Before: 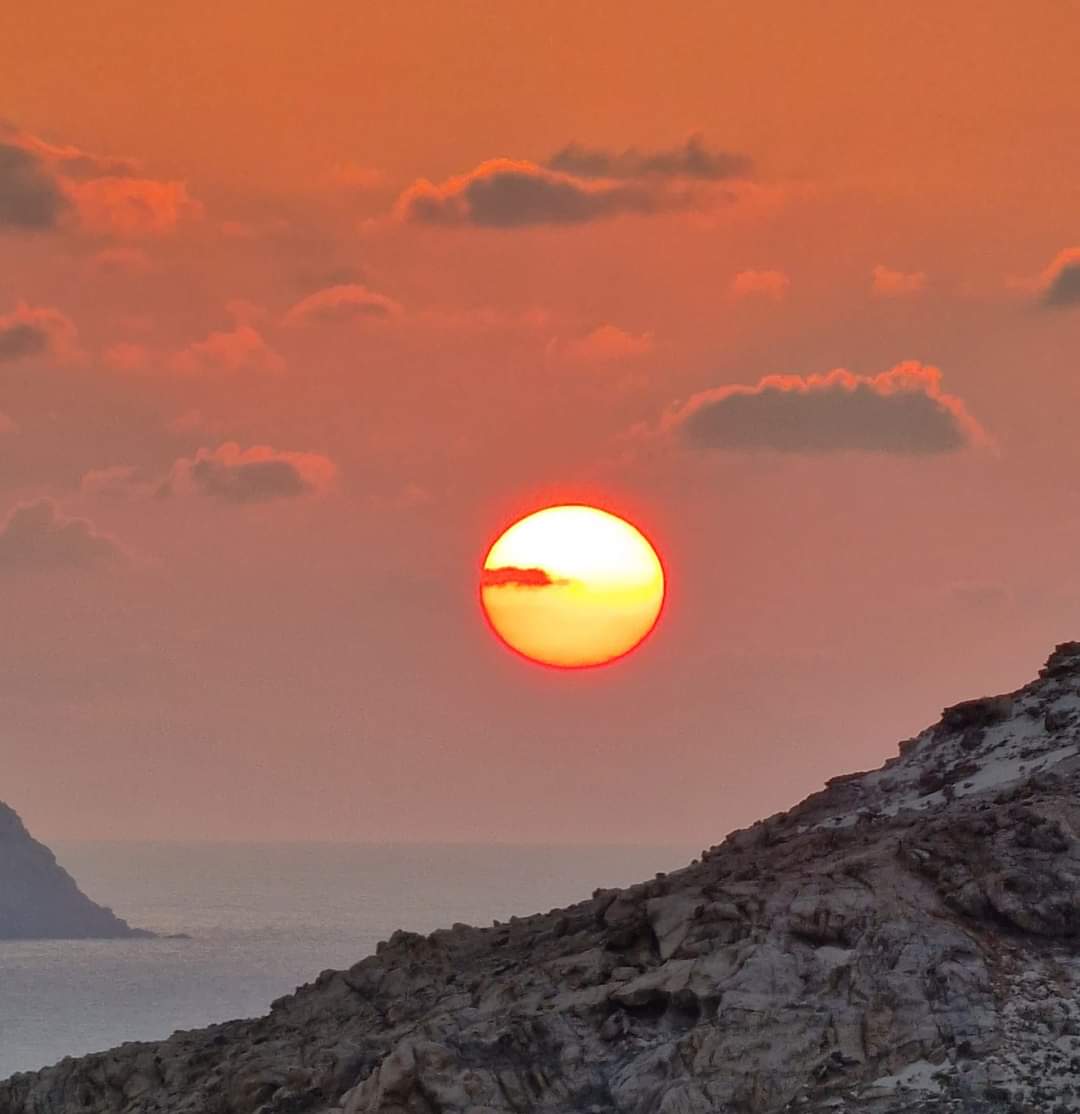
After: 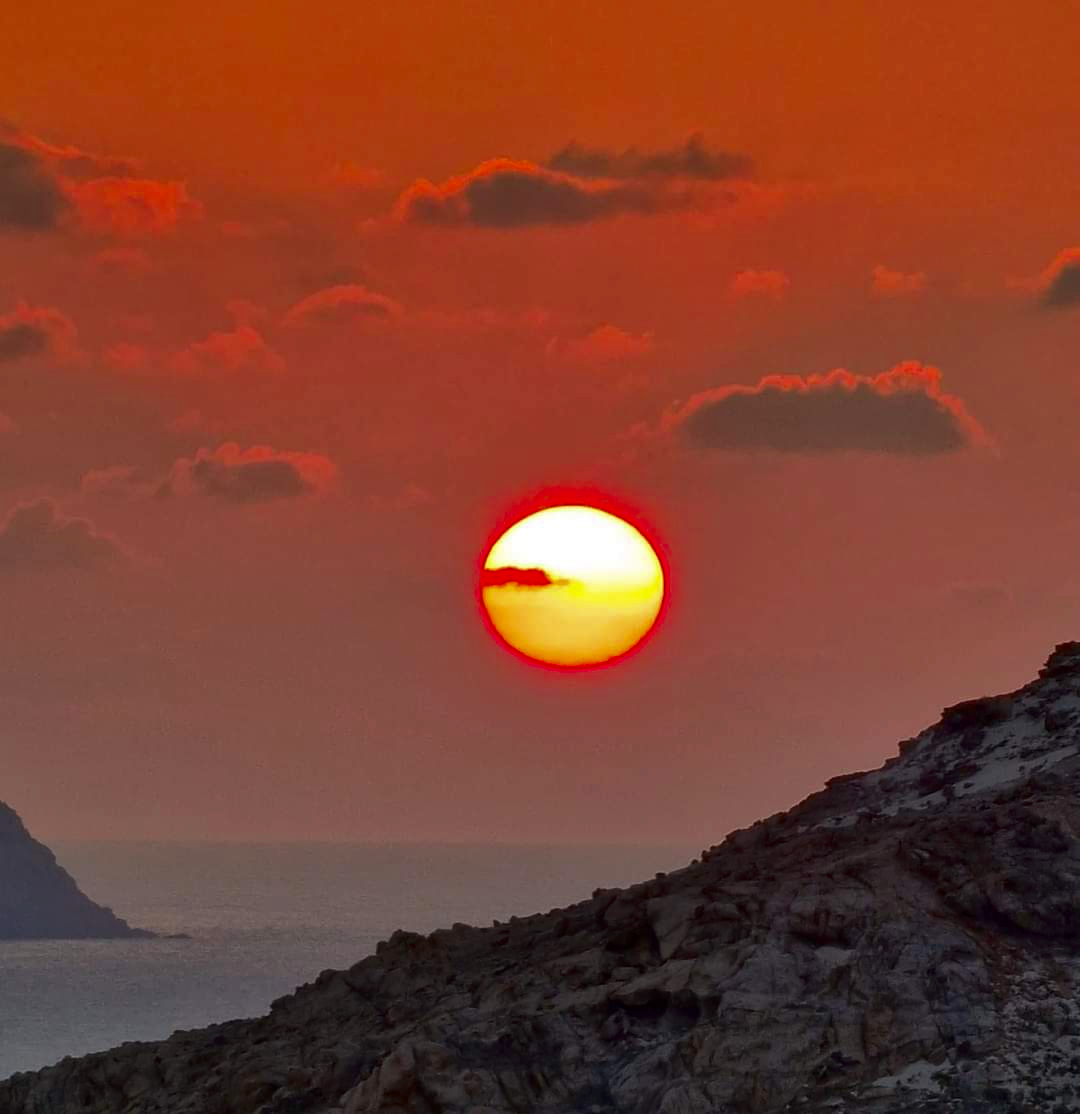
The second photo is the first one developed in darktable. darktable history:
contrast brightness saturation: brightness -0.249, saturation 0.198
